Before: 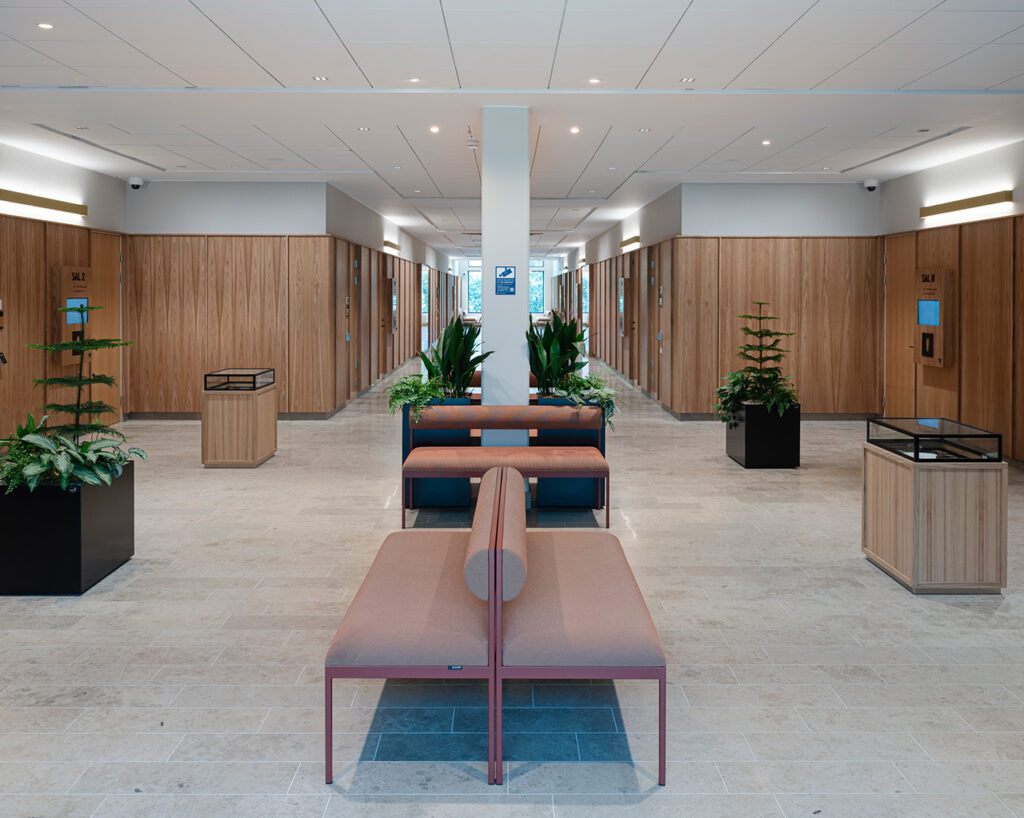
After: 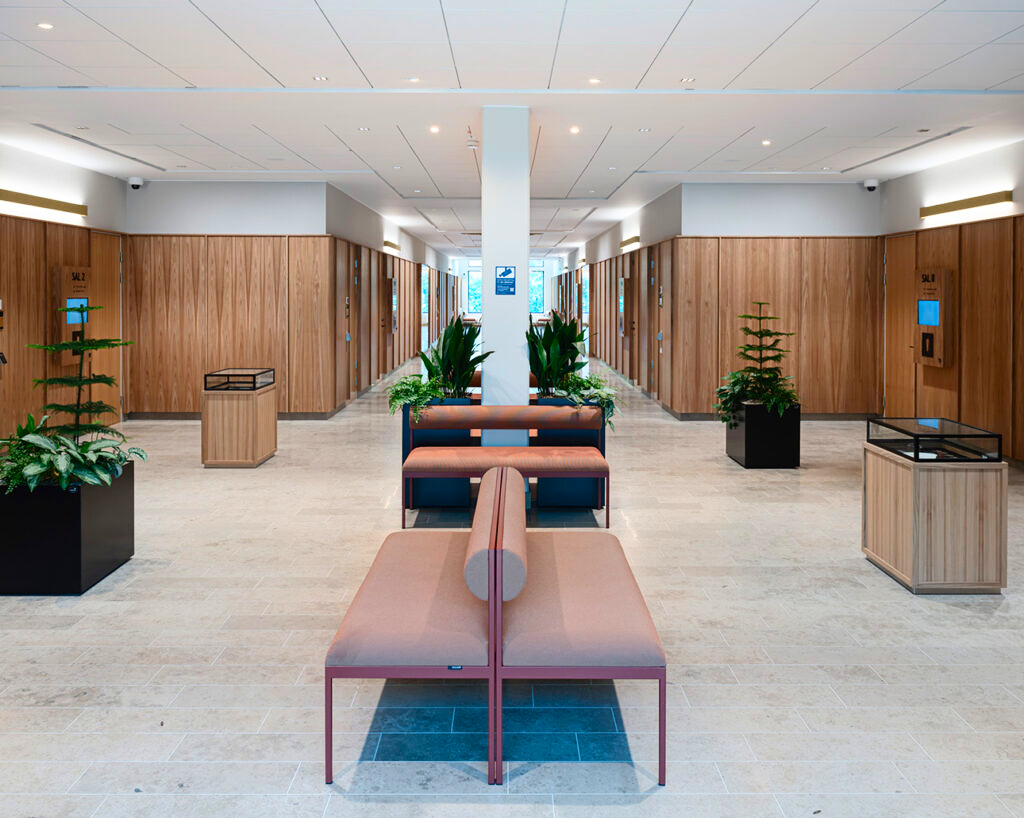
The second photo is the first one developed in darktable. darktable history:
contrast brightness saturation: contrast 0.232, brightness 0.103, saturation 0.294
